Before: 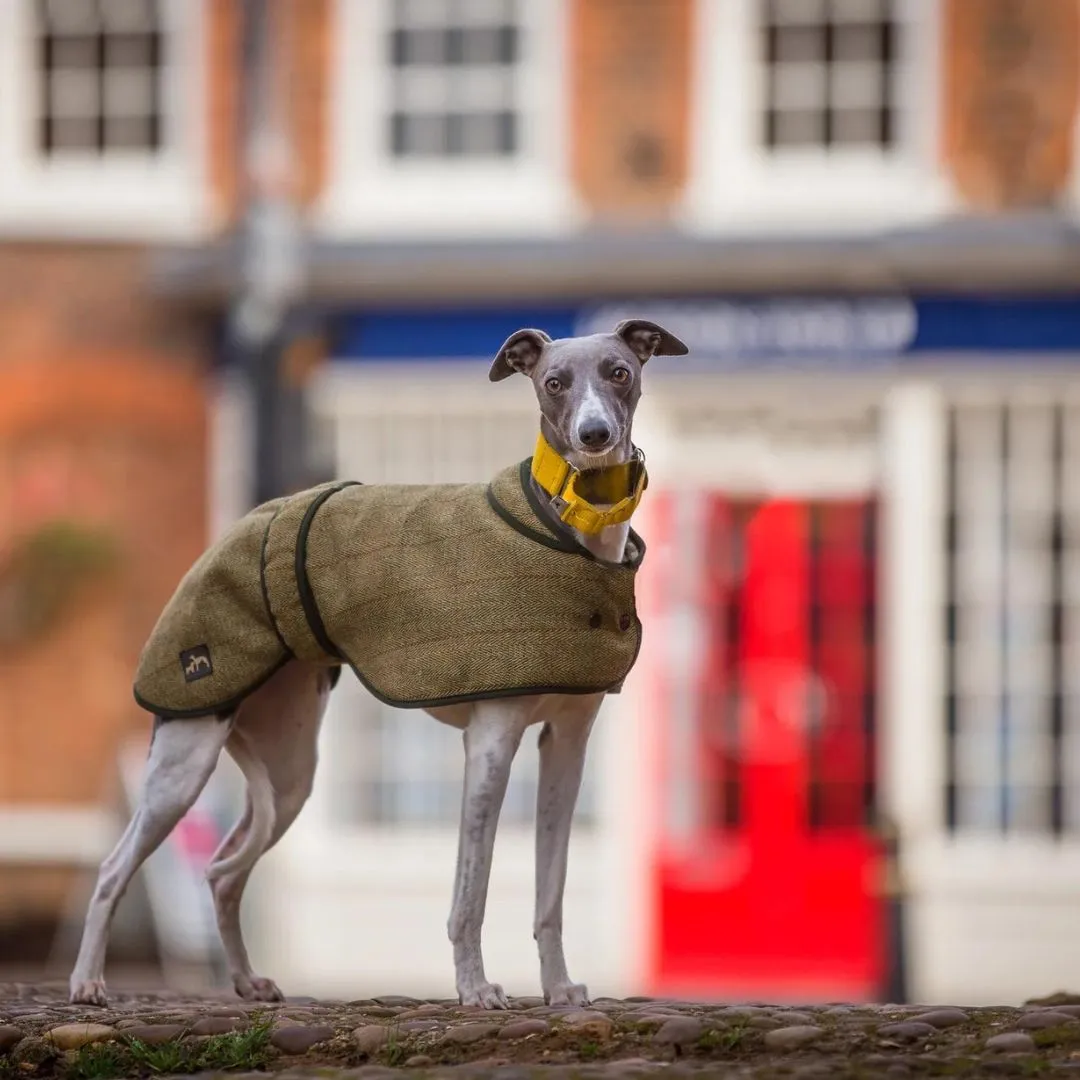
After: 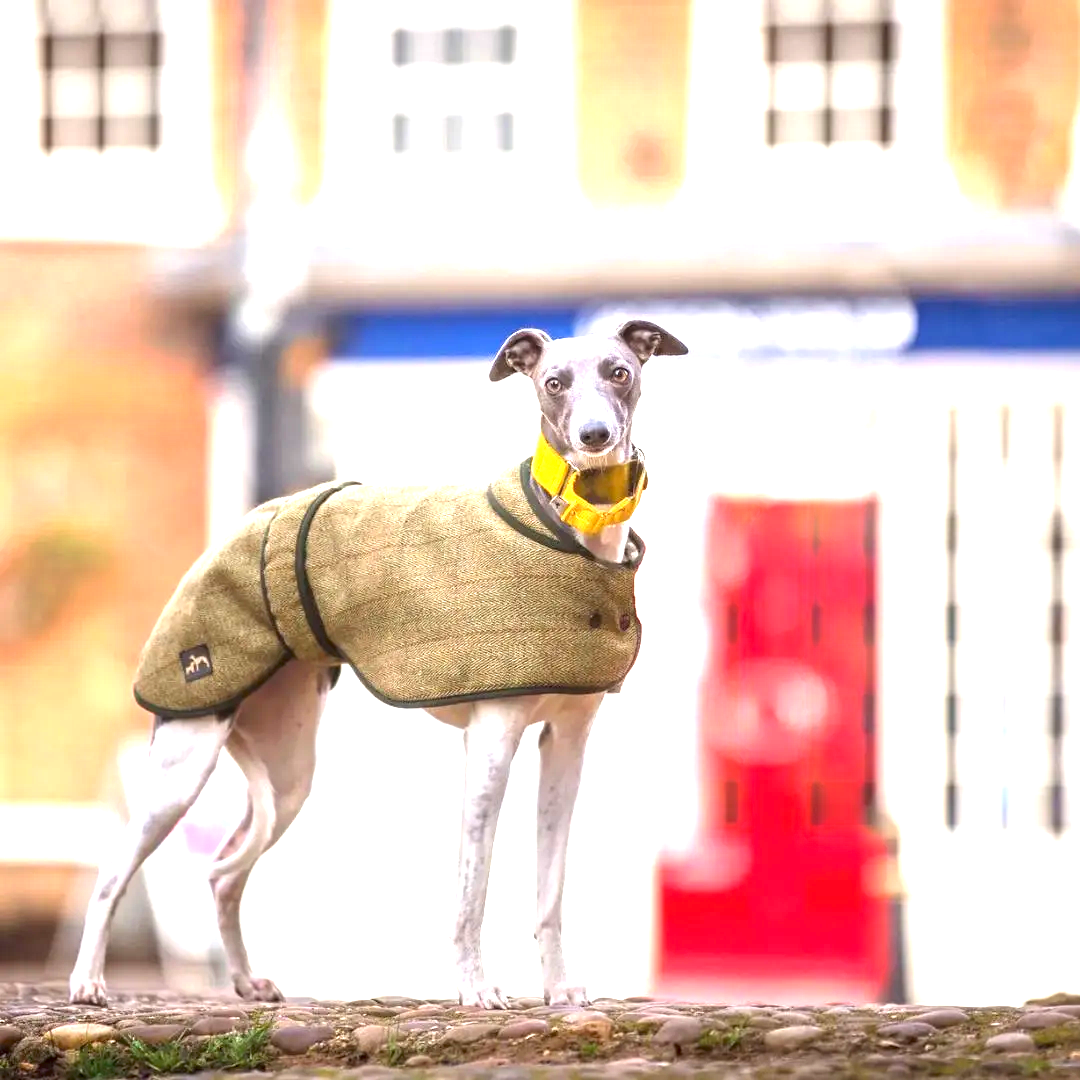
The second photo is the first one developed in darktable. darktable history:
exposure: exposure 2.019 EV, compensate exposure bias true, compensate highlight preservation false
